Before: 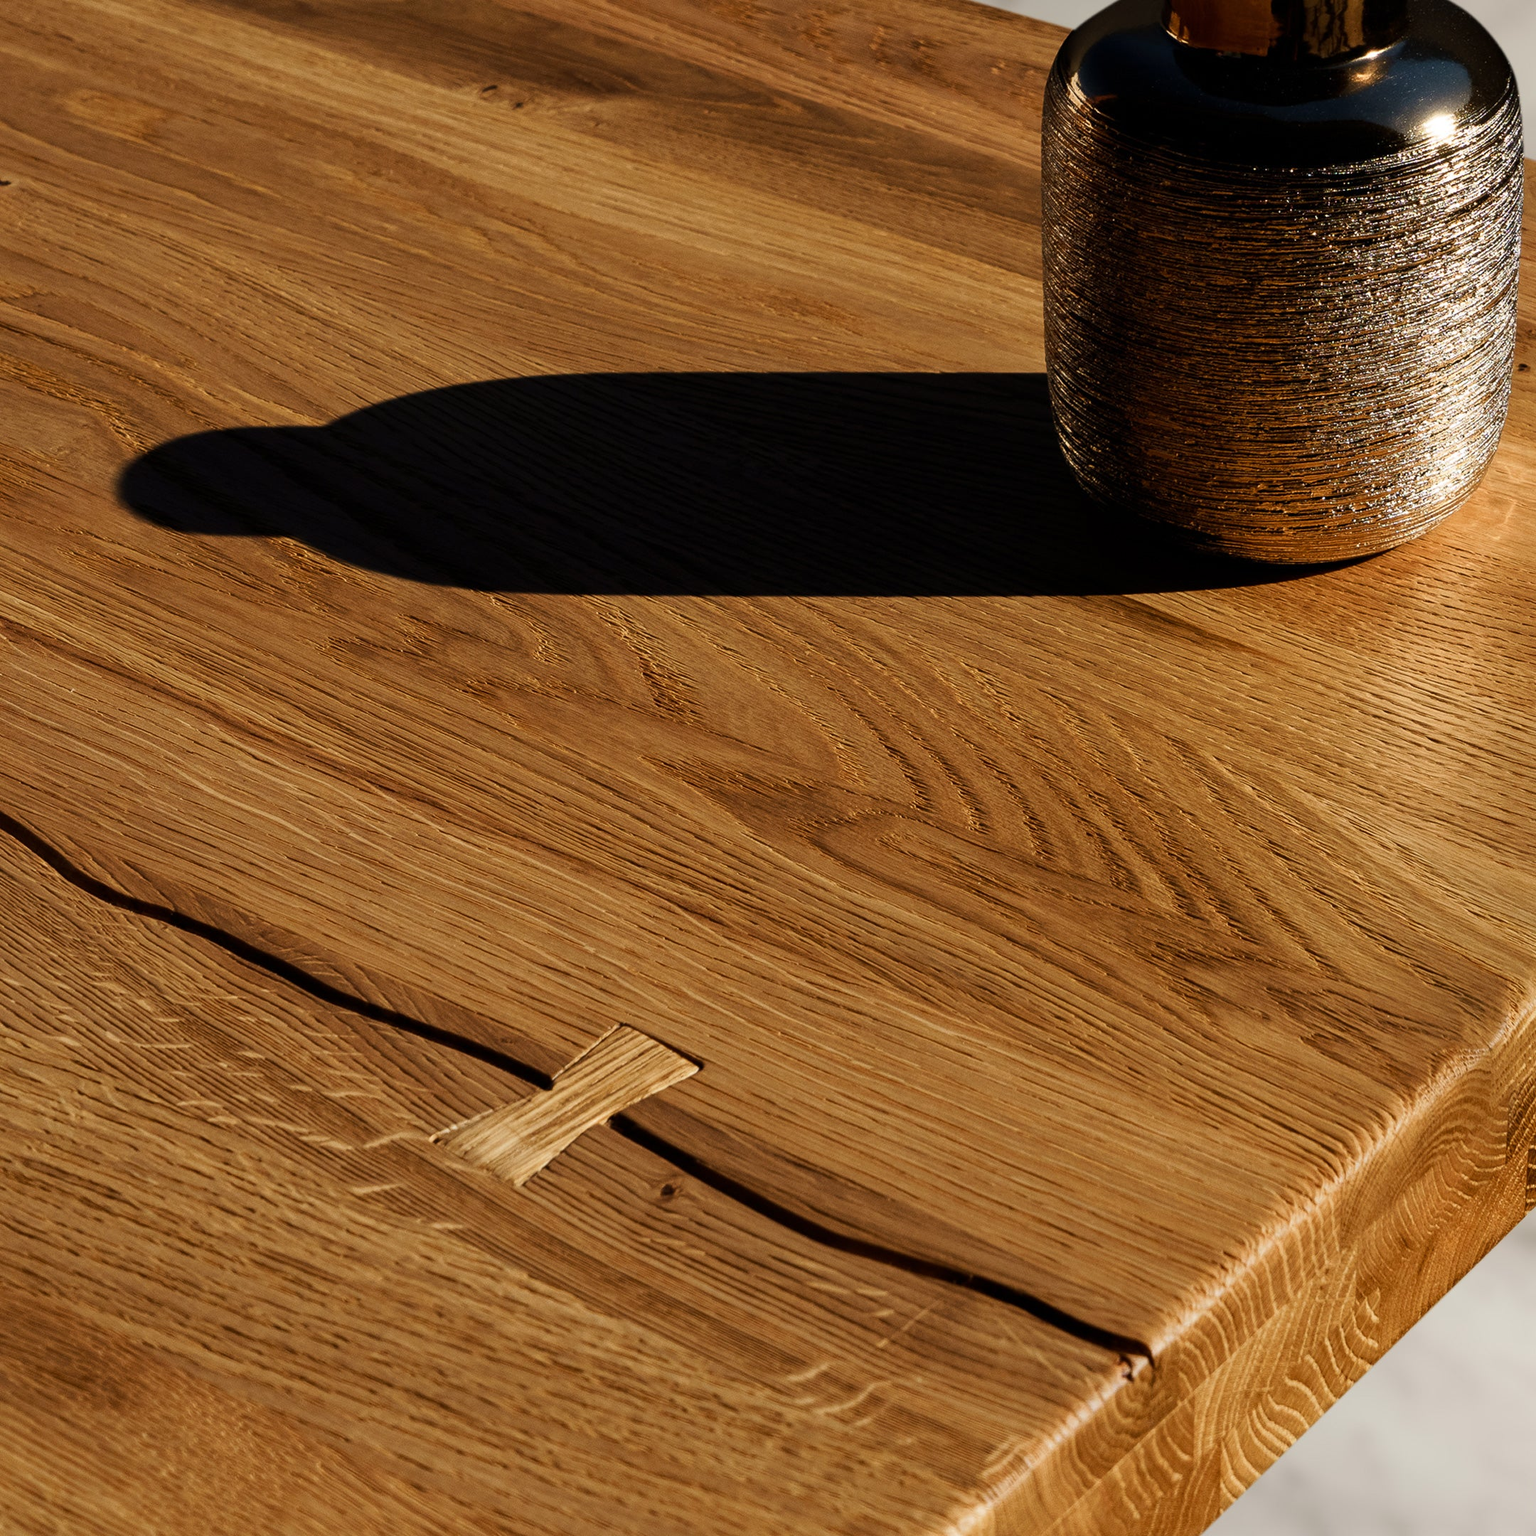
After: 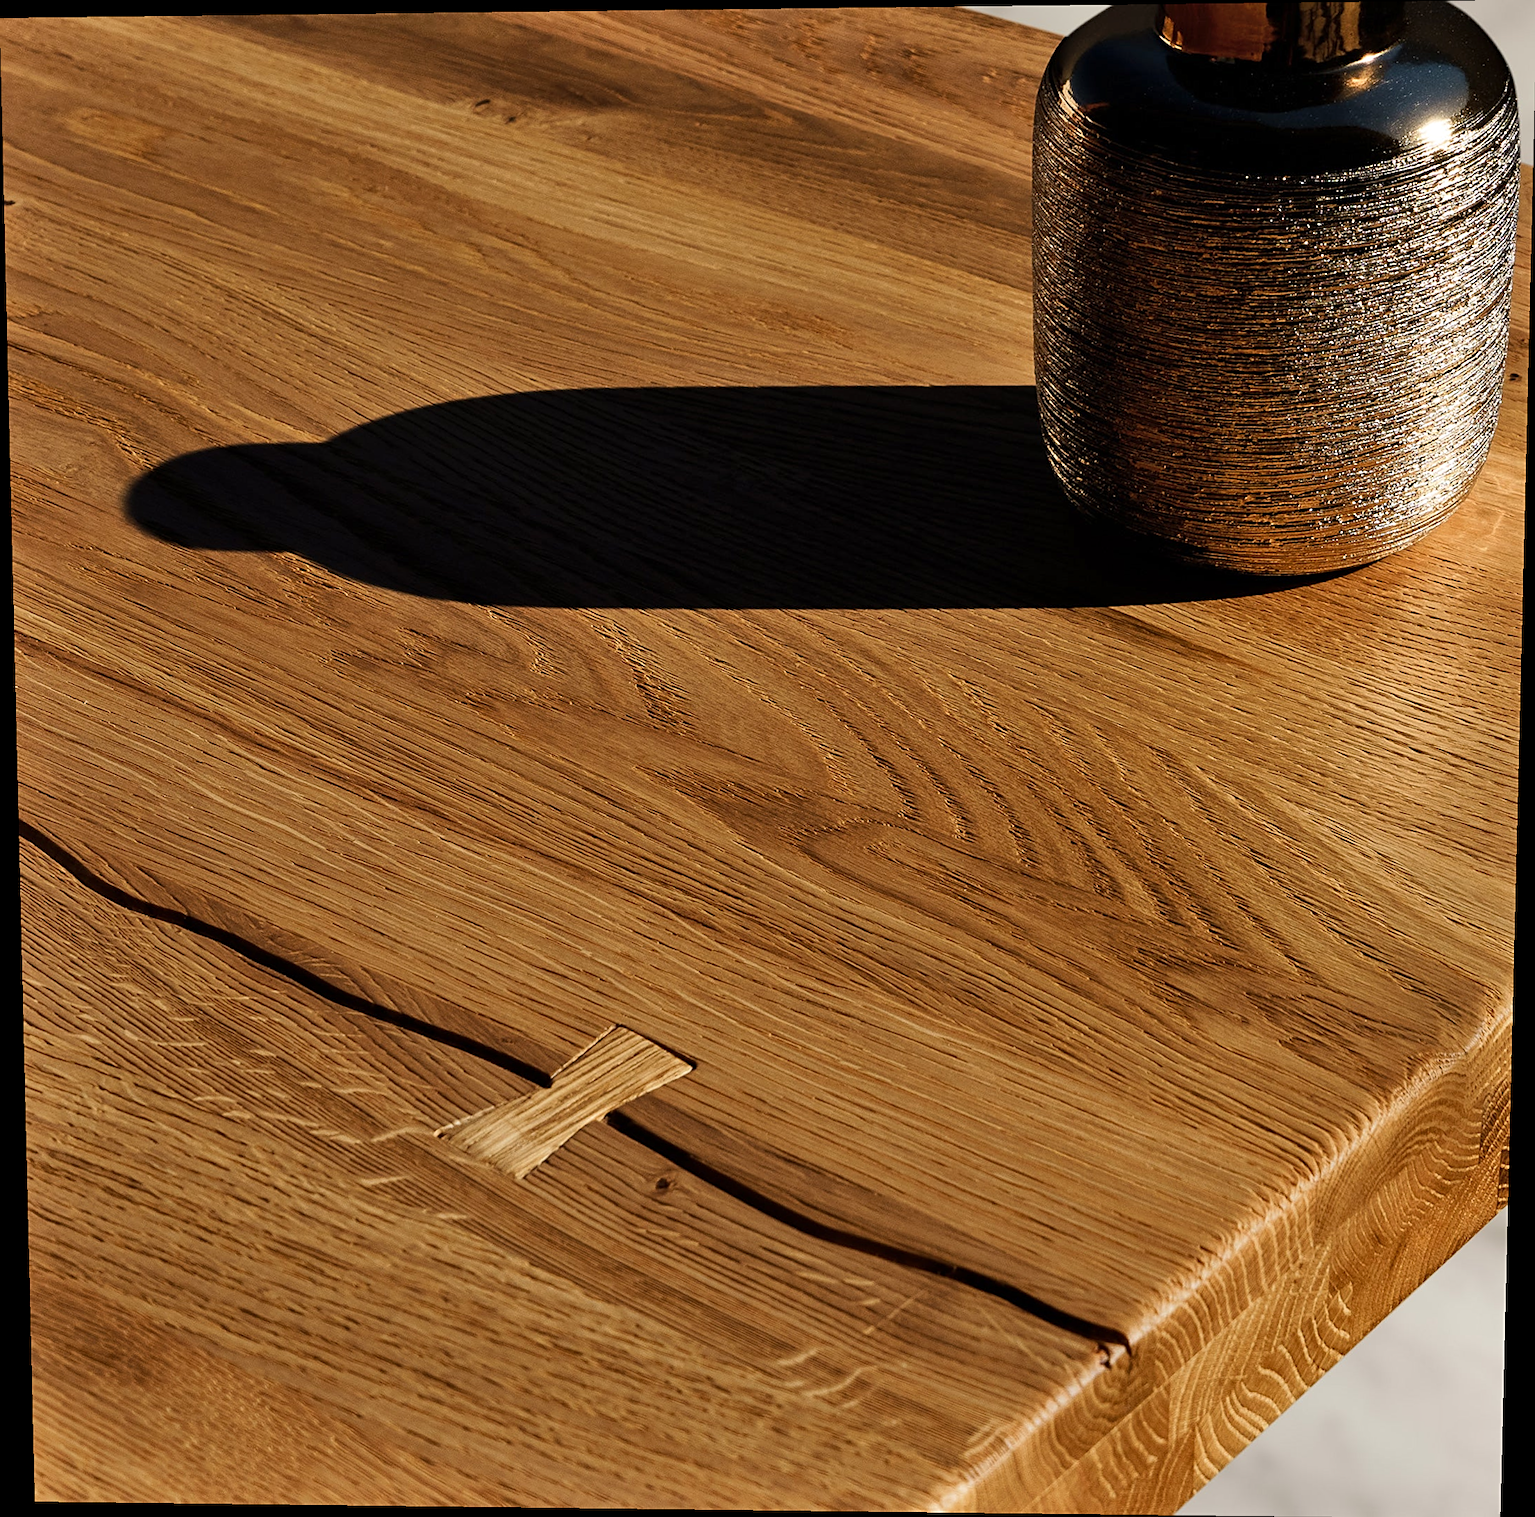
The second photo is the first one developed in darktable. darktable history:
tone equalizer: on, module defaults
rotate and perspective: lens shift (vertical) 0.048, lens shift (horizontal) -0.024, automatic cropping off
sharpen: on, module defaults
shadows and highlights: shadows 37.27, highlights -28.18, soften with gaussian
